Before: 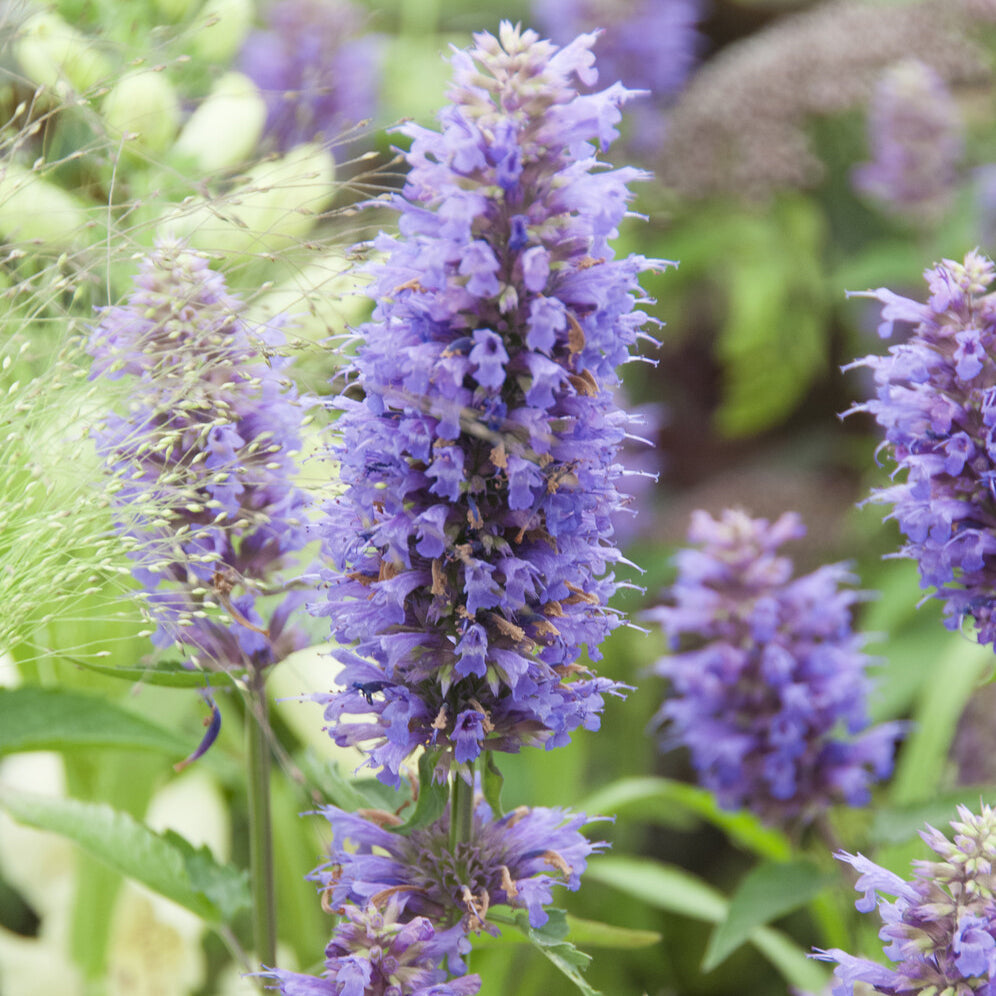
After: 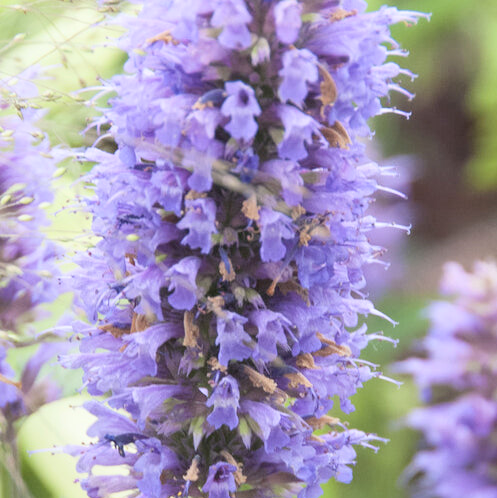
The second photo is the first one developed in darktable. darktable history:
contrast brightness saturation: contrast 0.14, brightness 0.21
crop: left 25%, top 25%, right 25%, bottom 25%
